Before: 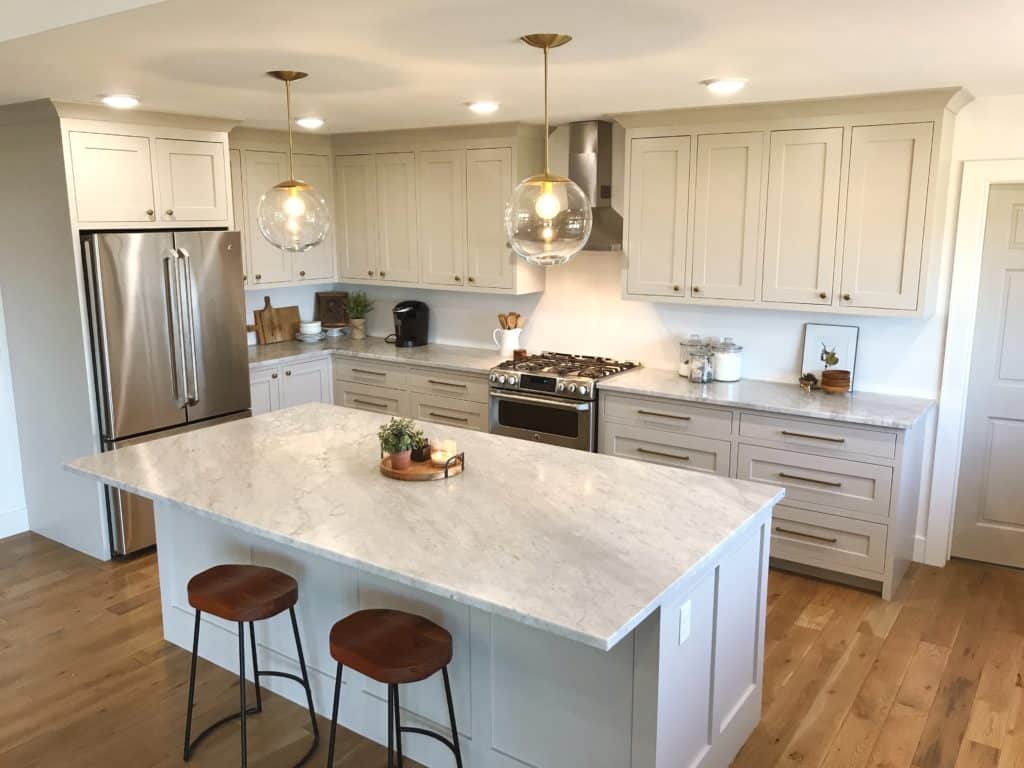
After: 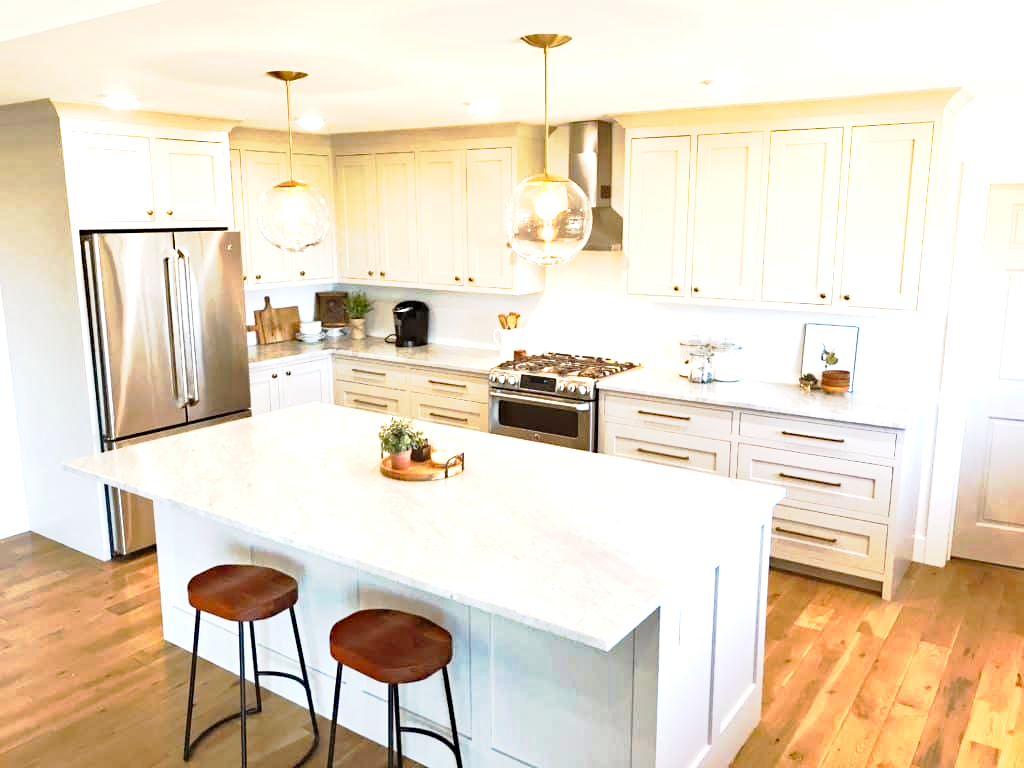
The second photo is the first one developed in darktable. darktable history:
haze removal: strength 0.238, distance 0.252, adaptive false
exposure: exposure 1.217 EV, compensate highlight preservation false
tone curve: curves: ch0 [(0, 0) (0.105, 0.068) (0.195, 0.162) (0.283, 0.283) (0.384, 0.404) (0.485, 0.531) (0.638, 0.681) (0.795, 0.879) (1, 0.977)]; ch1 [(0, 0) (0.161, 0.092) (0.35, 0.33) (0.379, 0.401) (0.456, 0.469) (0.504, 0.501) (0.512, 0.523) (0.58, 0.597) (0.635, 0.646) (1, 1)]; ch2 [(0, 0) (0.371, 0.362) (0.437, 0.437) (0.5, 0.5) (0.53, 0.523) (0.56, 0.58) (0.622, 0.606) (1, 1)], preserve colors none
tone equalizer: -7 EV 0.2 EV, -6 EV 0.159 EV, -5 EV 0.103 EV, -4 EV 0.051 EV, -2 EV -0.028 EV, -1 EV -0.054 EV, +0 EV -0.064 EV, edges refinement/feathering 500, mask exposure compensation -1.57 EV, preserve details no
